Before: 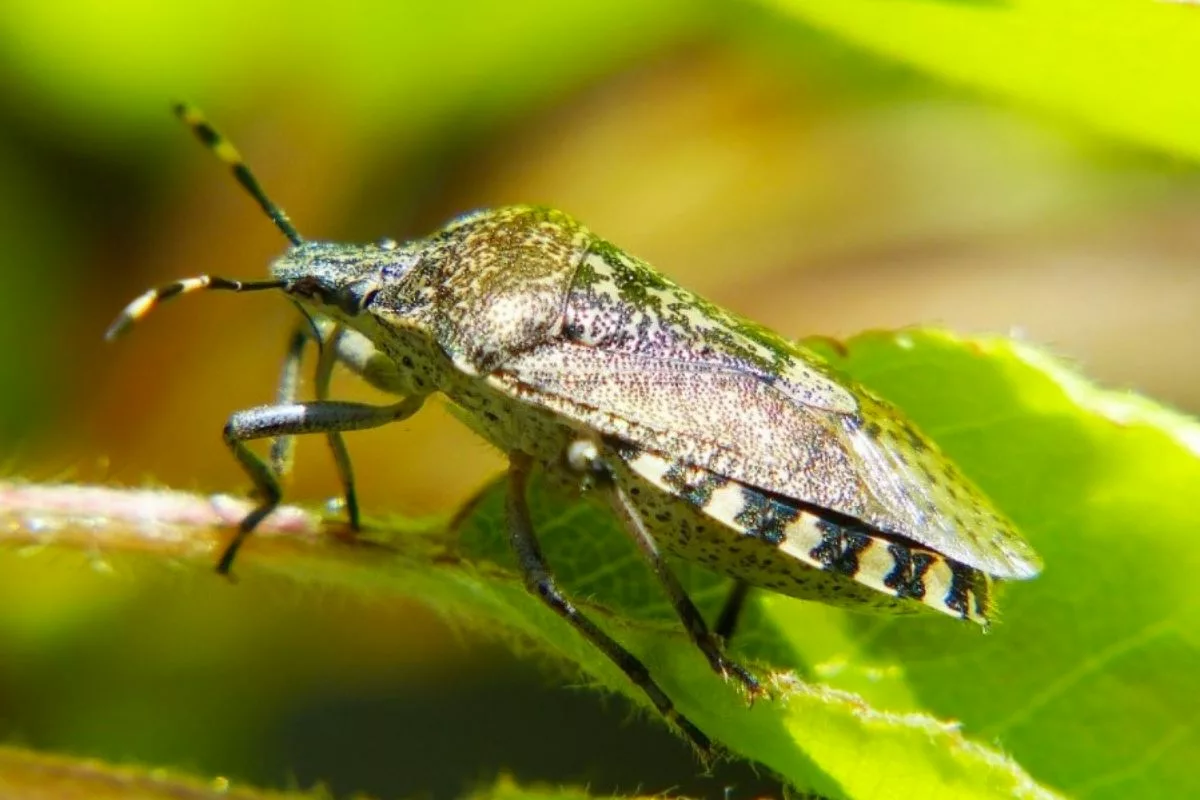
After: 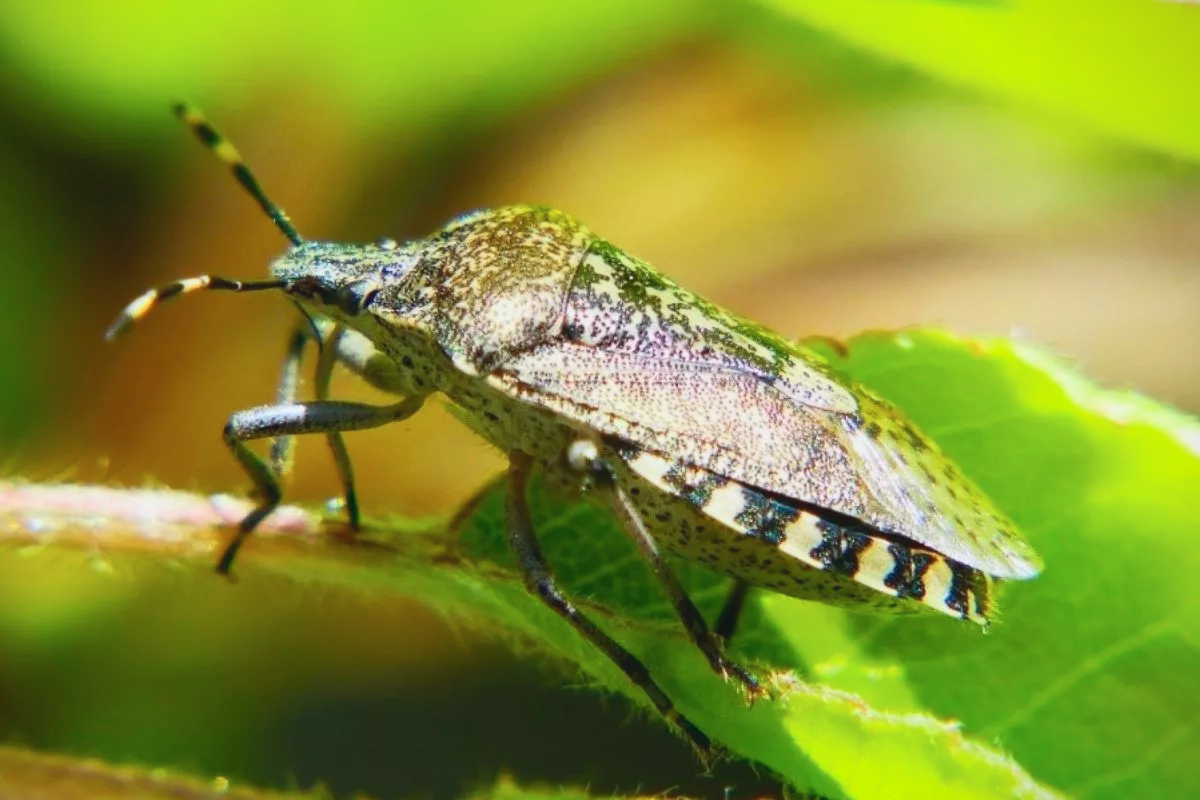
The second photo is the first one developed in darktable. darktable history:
vignetting: fall-off start 97.23%, saturation -0.024, center (-0.033, -0.042), width/height ratio 1.179, unbound false
tone curve: curves: ch0 [(0, 0.045) (0.155, 0.169) (0.46, 0.466) (0.751, 0.788) (1, 0.961)]; ch1 [(0, 0) (0.43, 0.408) (0.472, 0.469) (0.505, 0.503) (0.553, 0.555) (0.592, 0.581) (1, 1)]; ch2 [(0, 0) (0.505, 0.495) (0.579, 0.569) (1, 1)], color space Lab, independent channels, preserve colors none
